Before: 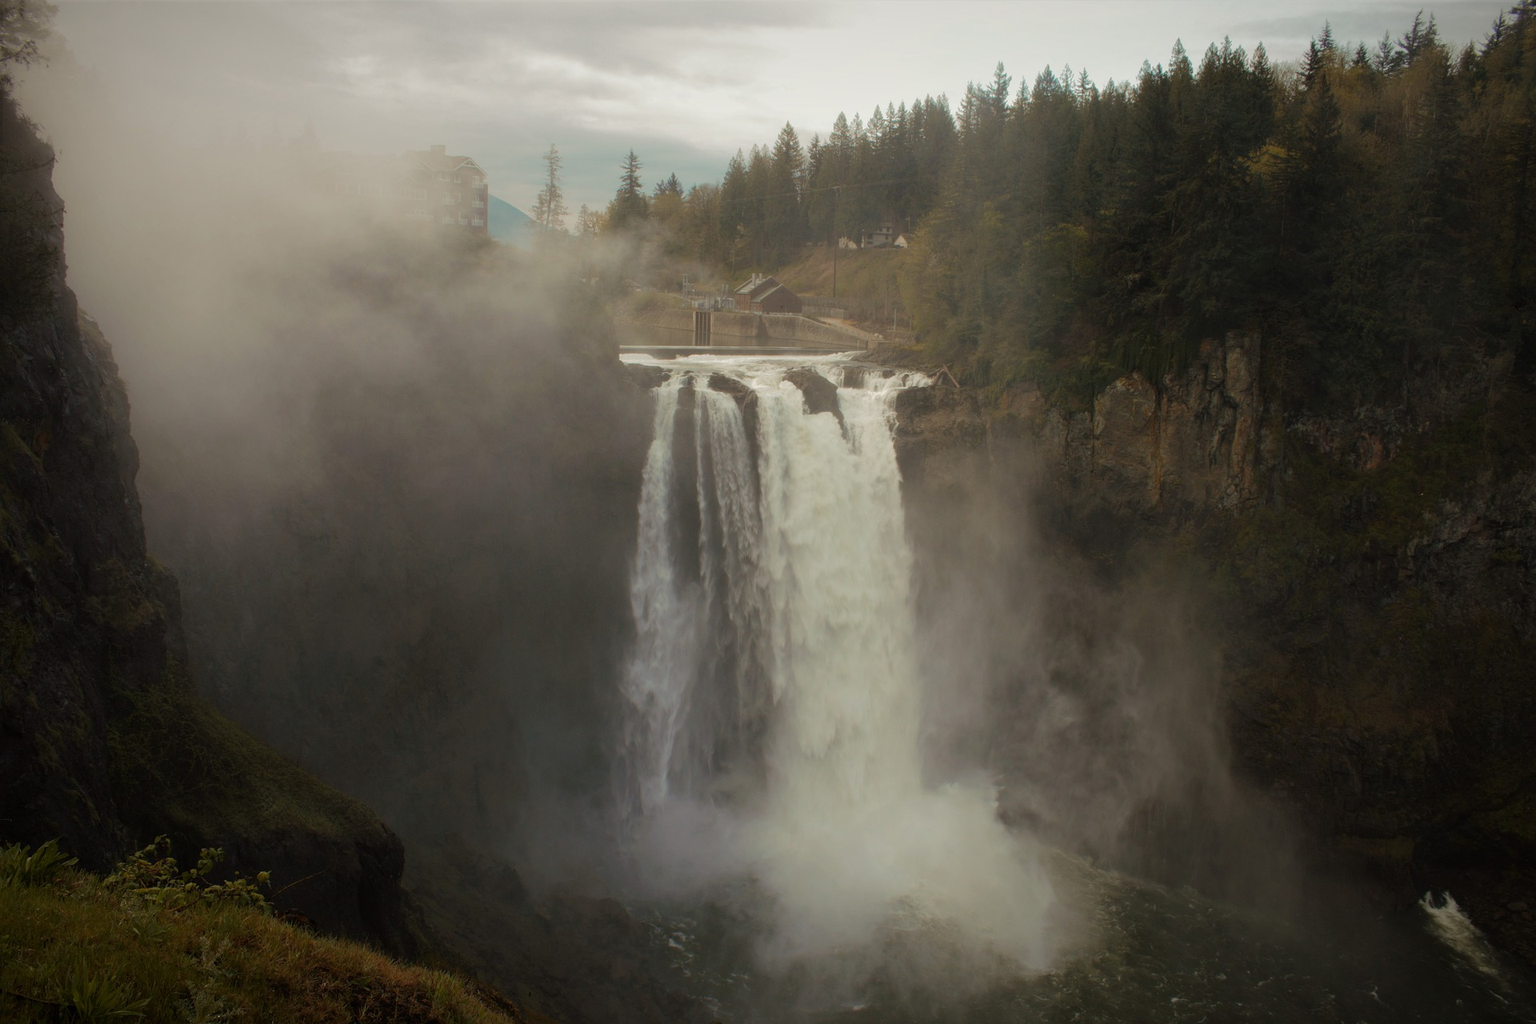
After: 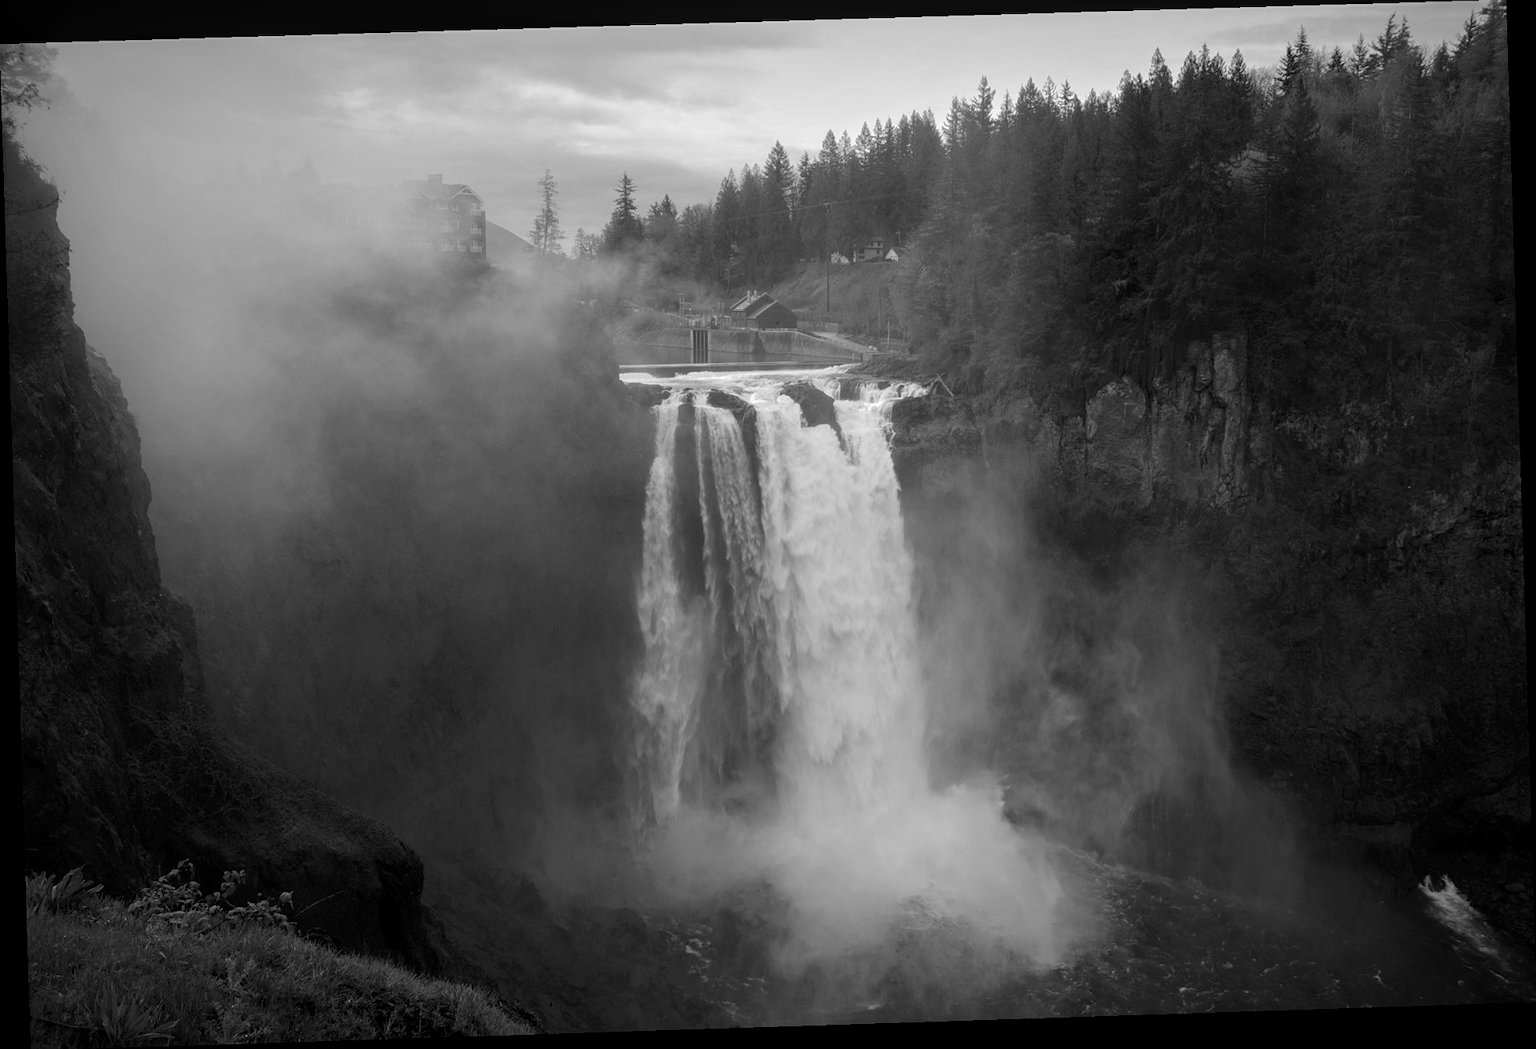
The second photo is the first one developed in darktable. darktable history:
sharpen: amount 0.2
rotate and perspective: rotation -1.77°, lens shift (horizontal) 0.004, automatic cropping off
monochrome: on, module defaults
color balance rgb: shadows lift › luminance -10%, highlights gain › luminance 10%, saturation formula JzAzBz (2021)
local contrast: detail 130%
